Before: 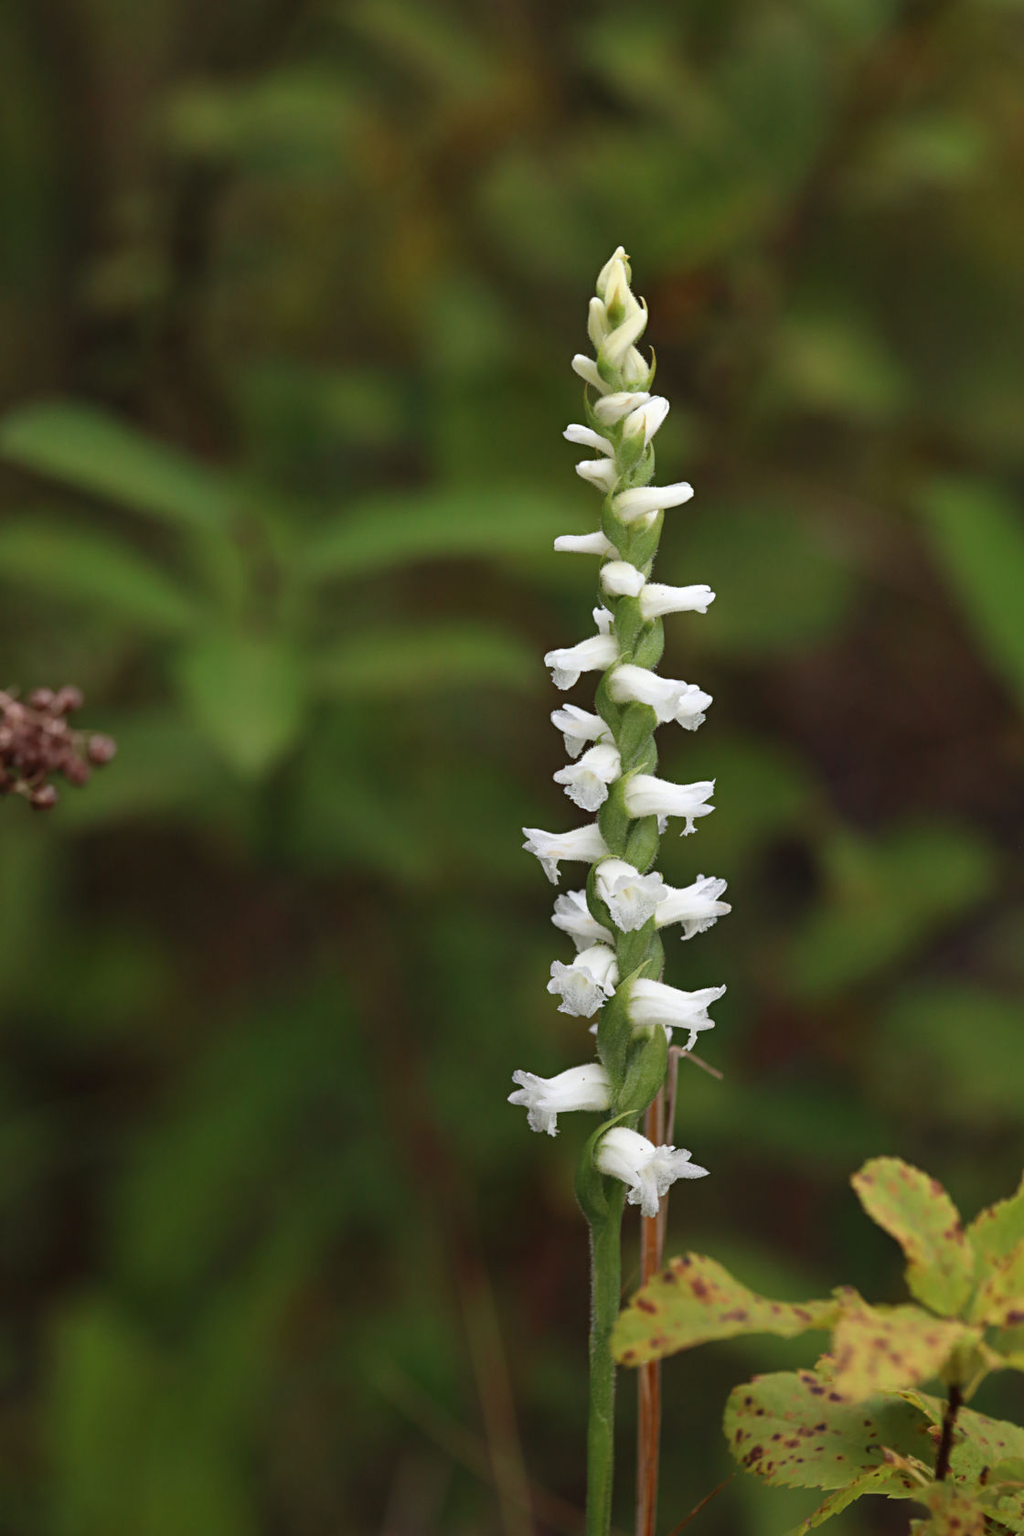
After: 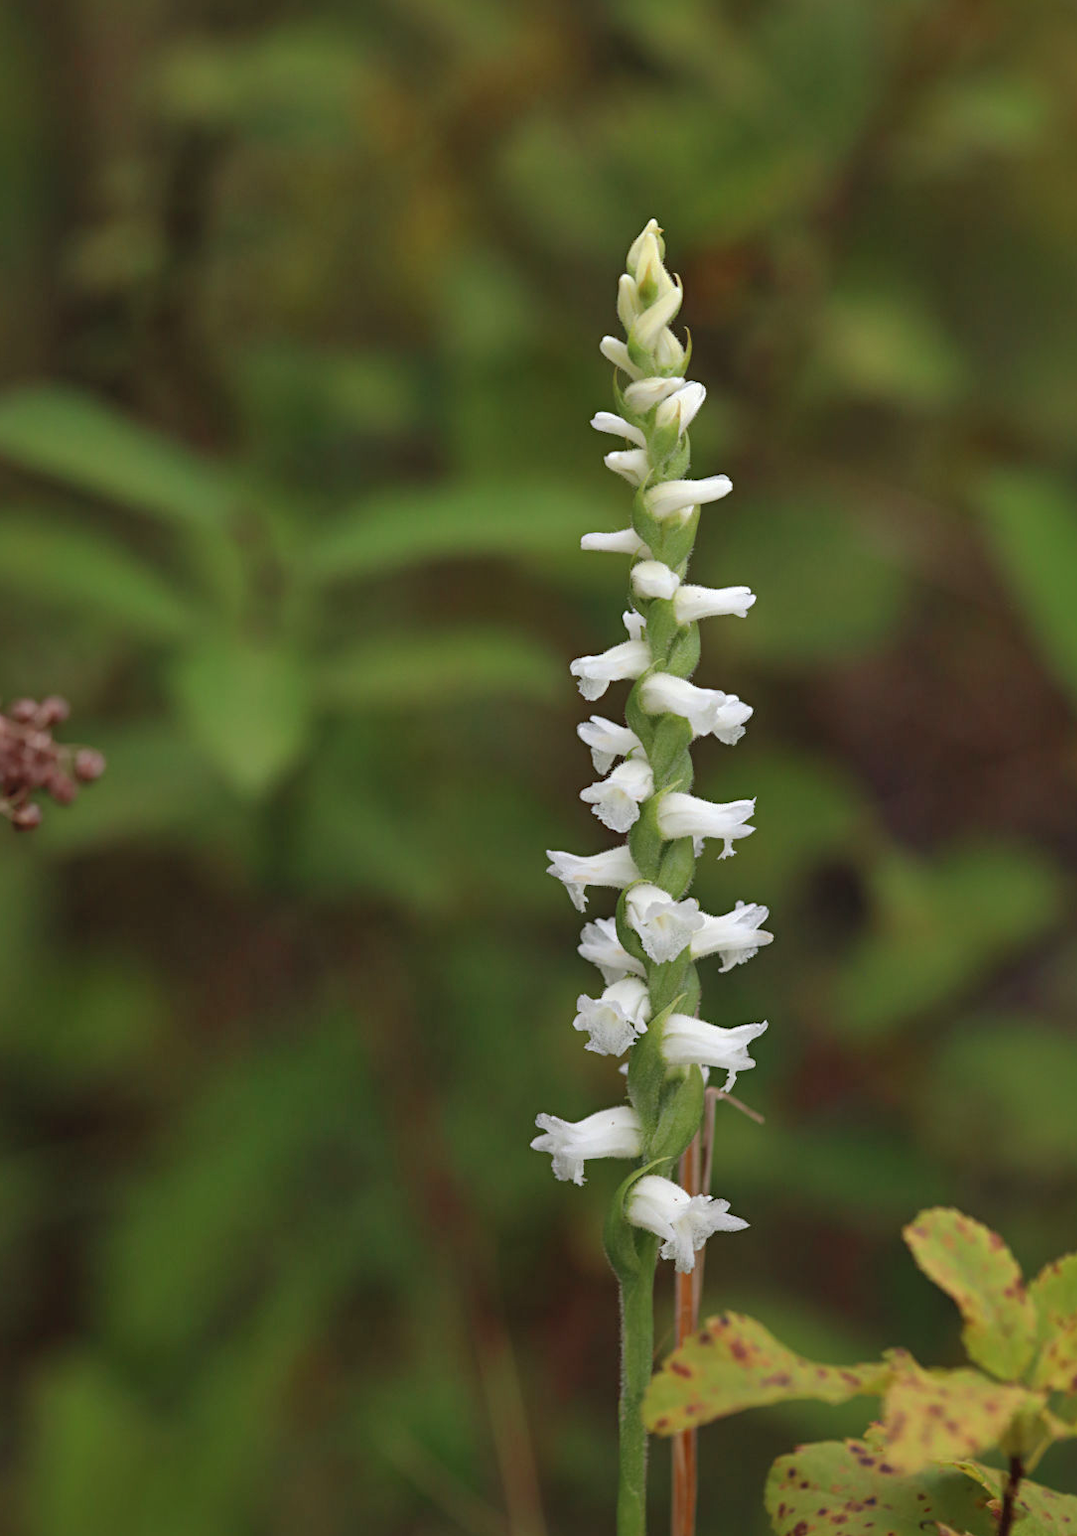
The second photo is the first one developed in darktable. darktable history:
crop: left 1.926%, top 2.95%, right 1.113%, bottom 4.964%
shadows and highlights: on, module defaults
